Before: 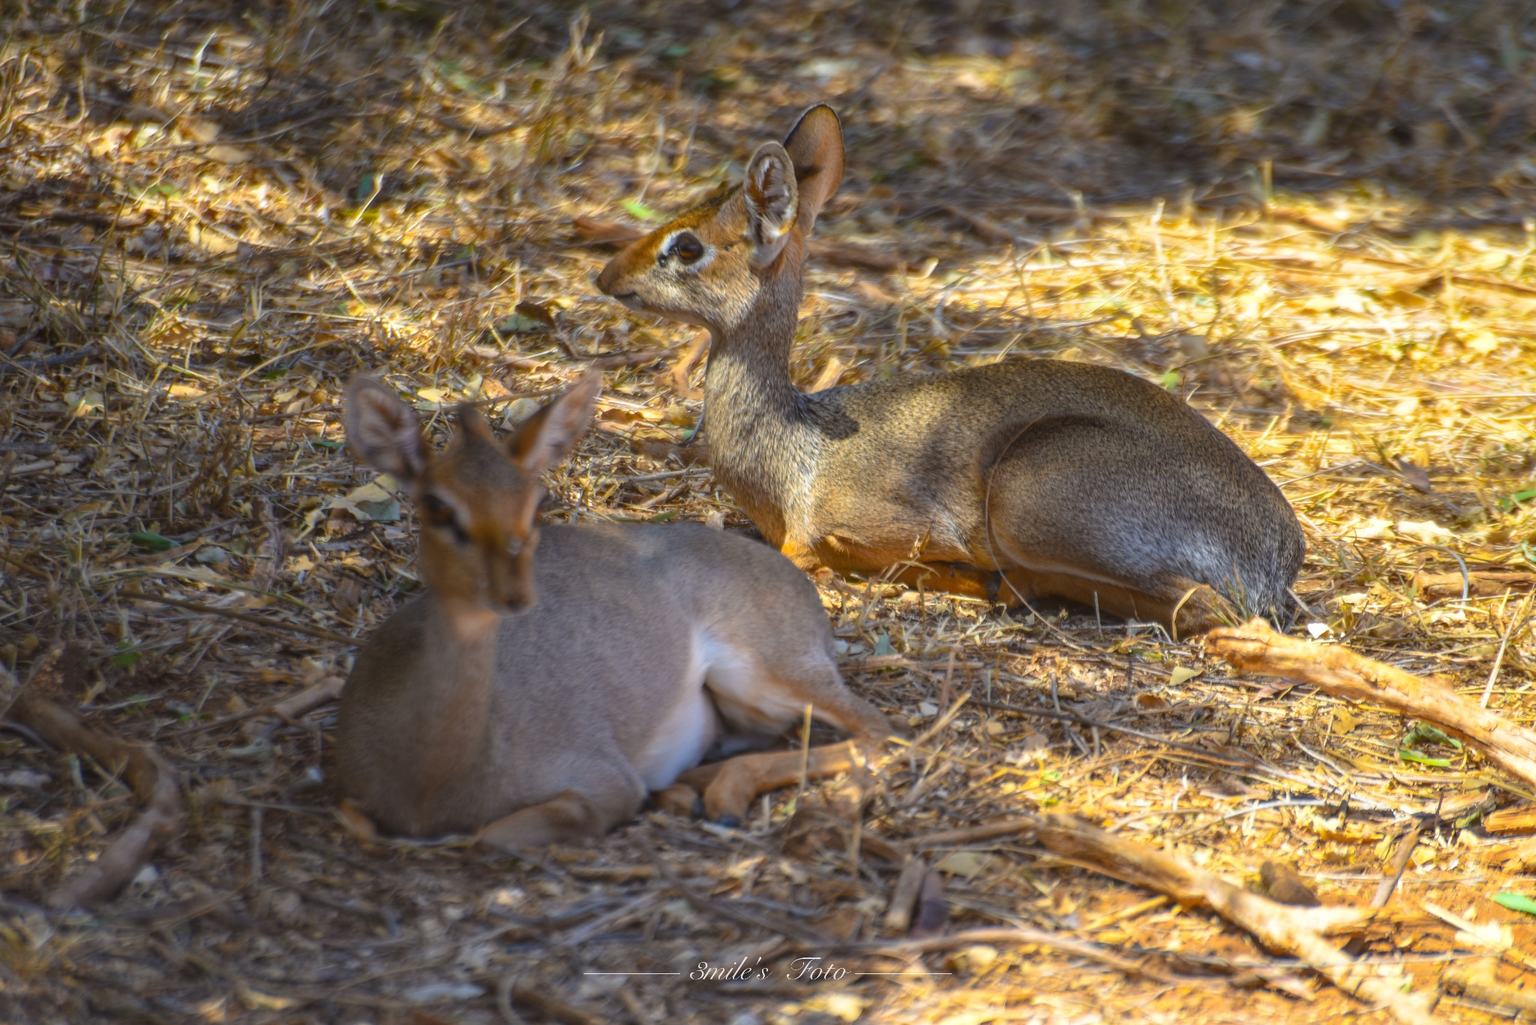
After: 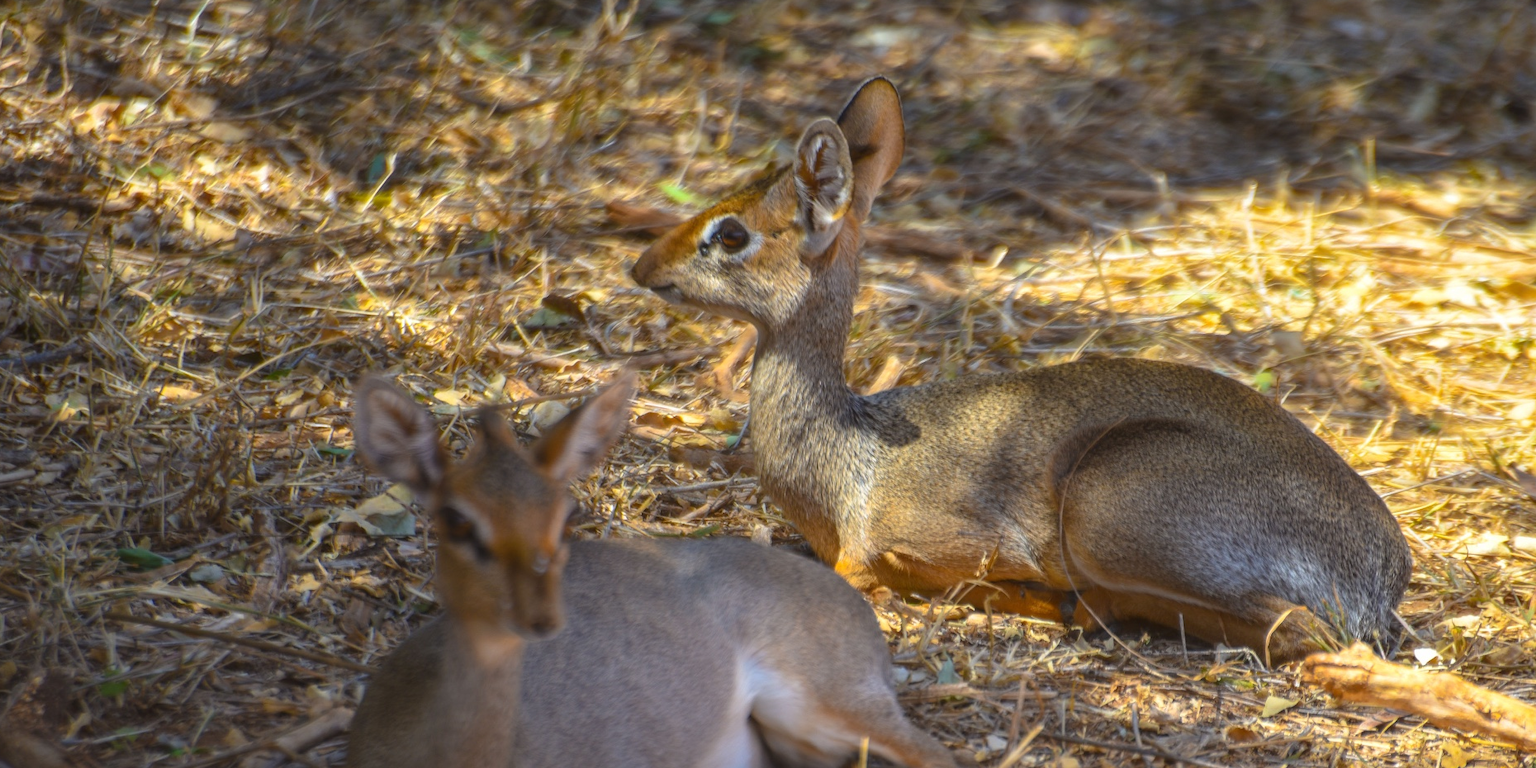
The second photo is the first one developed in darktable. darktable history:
crop: left 1.514%, top 3.411%, right 7.644%, bottom 28.455%
